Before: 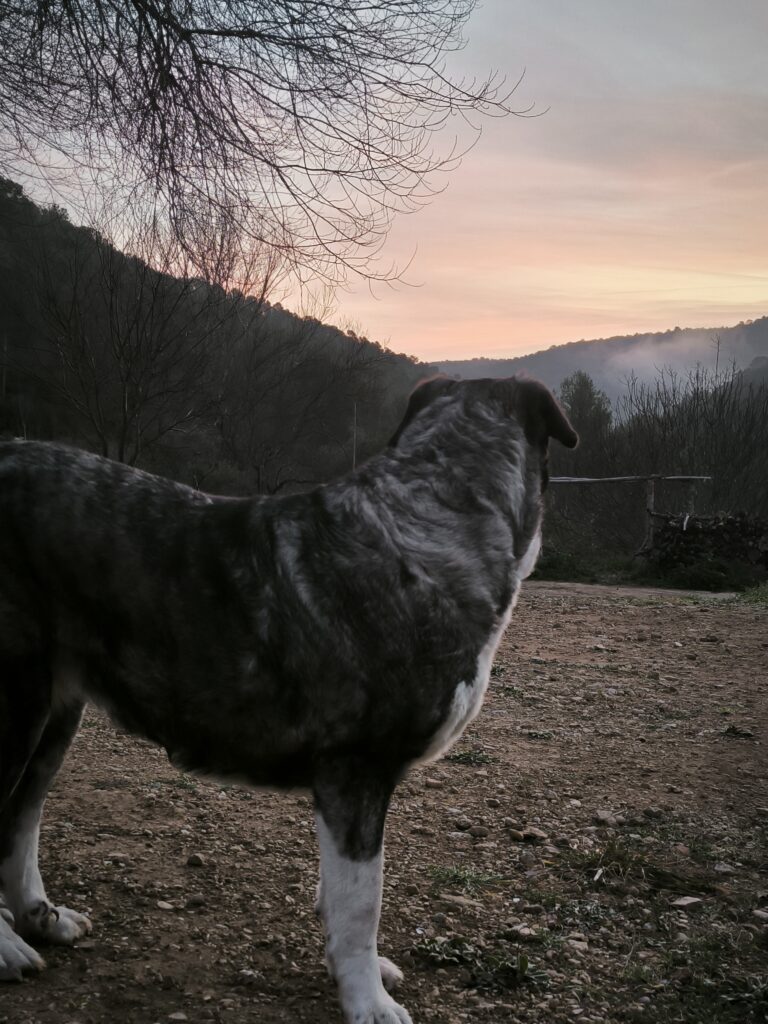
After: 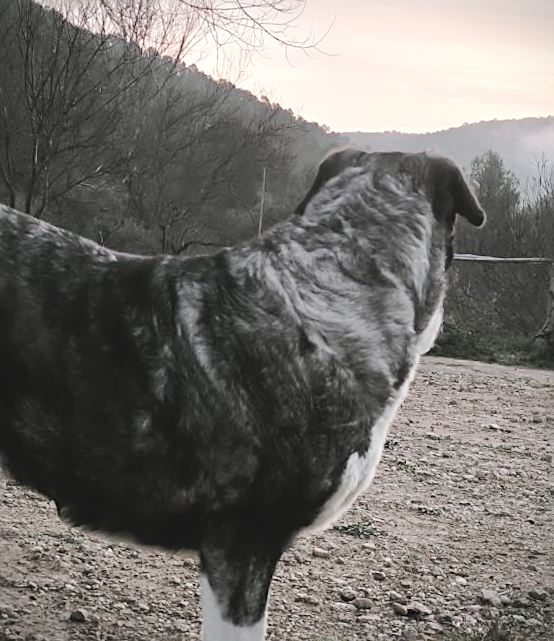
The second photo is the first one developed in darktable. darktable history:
contrast brightness saturation: brightness 0.18, saturation -0.5
tone curve: curves: ch0 [(0, 0) (0.003, 0.076) (0.011, 0.081) (0.025, 0.084) (0.044, 0.092) (0.069, 0.1) (0.1, 0.117) (0.136, 0.144) (0.177, 0.186) (0.224, 0.237) (0.277, 0.306) (0.335, 0.39) (0.399, 0.494) (0.468, 0.574) (0.543, 0.666) (0.623, 0.722) (0.709, 0.79) (0.801, 0.855) (0.898, 0.926) (1, 1)], preserve colors none
crop and rotate: angle -3.37°, left 9.79%, top 20.73%, right 12.42%, bottom 11.82%
exposure: exposure 0.515 EV, compensate highlight preservation false
contrast equalizer: octaves 7, y [[0.6 ×6], [0.55 ×6], [0 ×6], [0 ×6], [0 ×6]], mix -0.1
sharpen: on, module defaults
vignetting: fall-off start 100%, fall-off radius 71%, brightness -0.434, saturation -0.2, width/height ratio 1.178, dithering 8-bit output, unbound false
